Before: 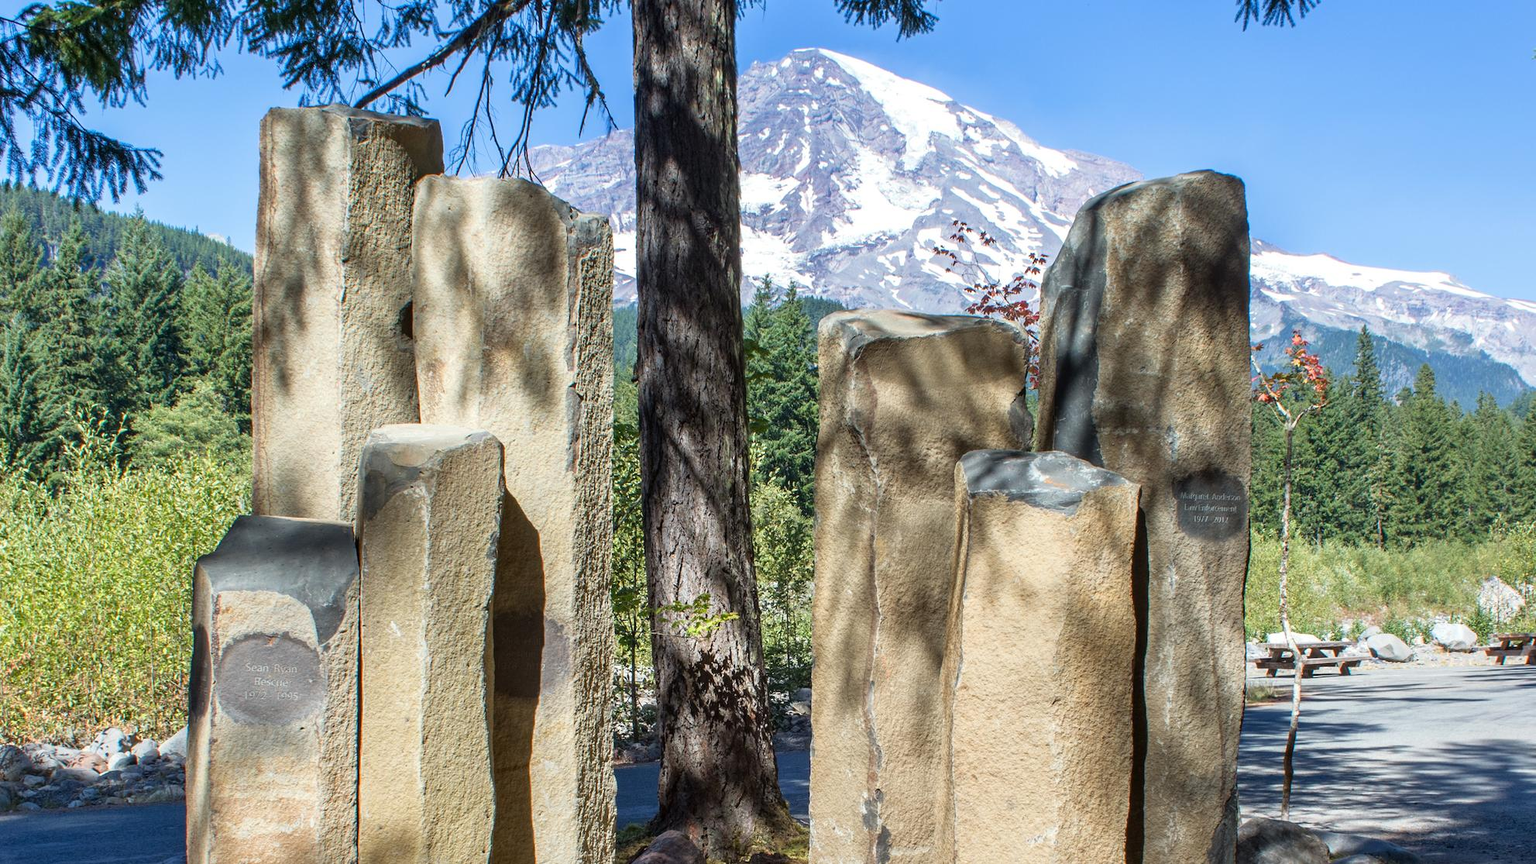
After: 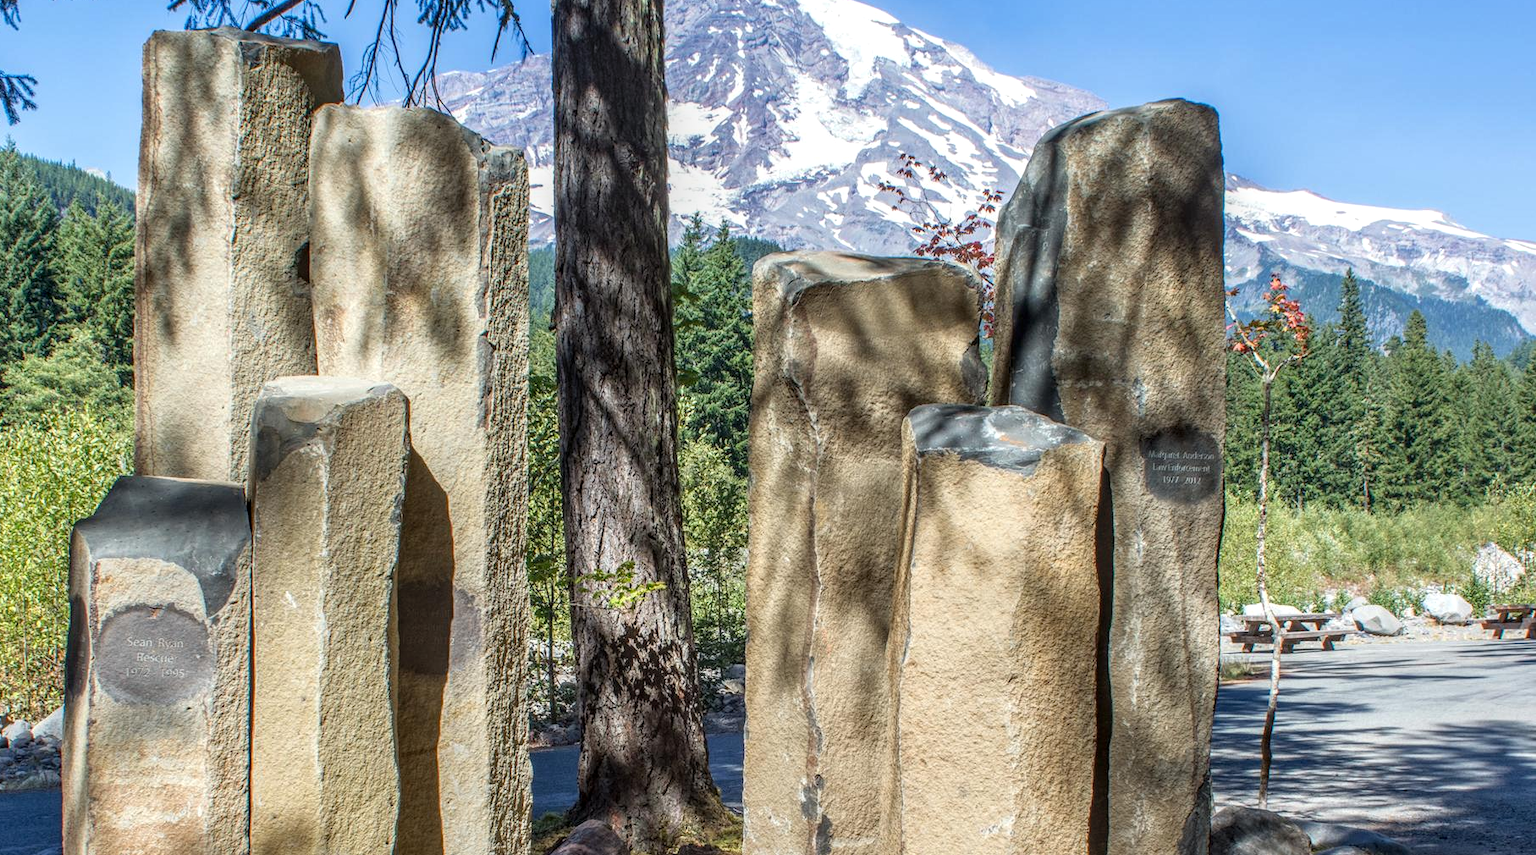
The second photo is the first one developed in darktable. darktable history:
local contrast: highlights 1%, shadows 0%, detail 133%
crop and rotate: left 8.437%, top 9.238%
